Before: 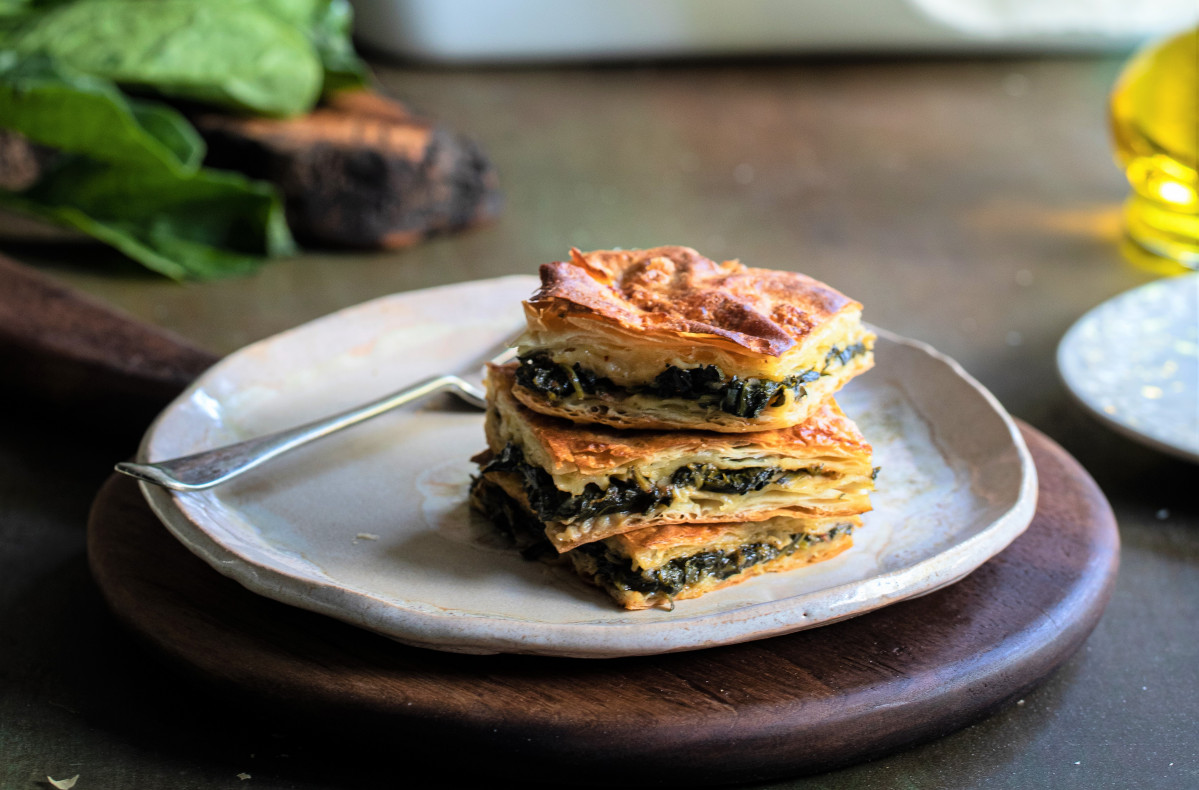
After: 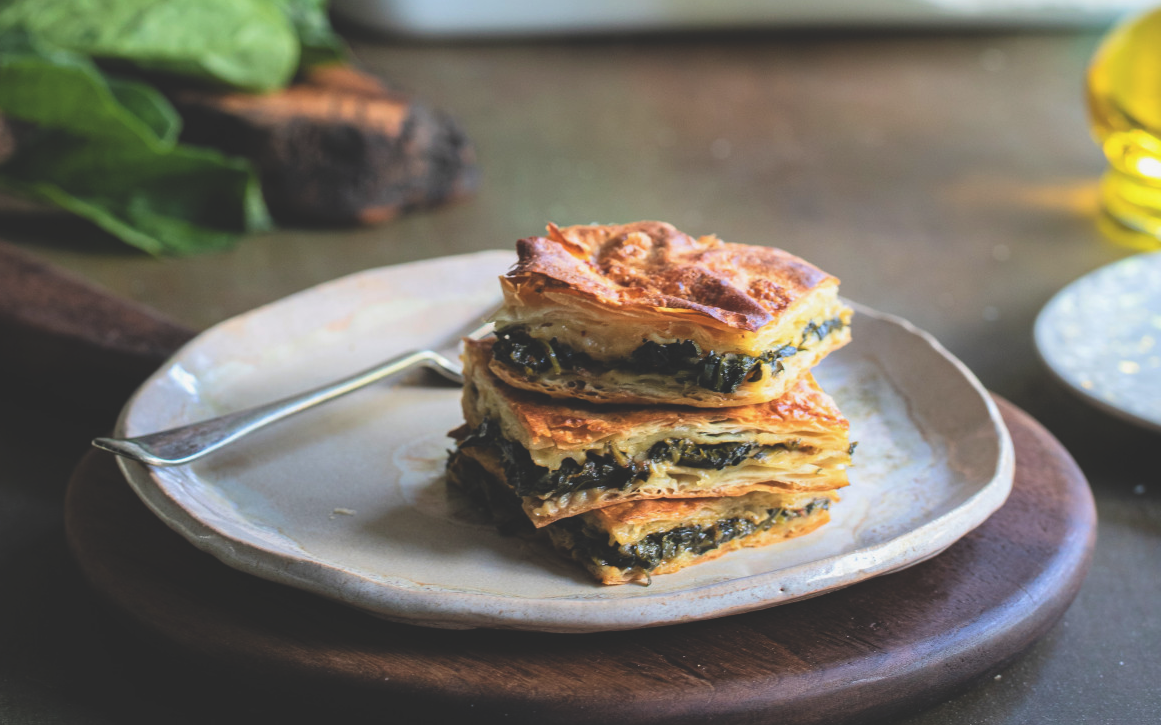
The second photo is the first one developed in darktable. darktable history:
exposure: black level correction -0.025, exposure -0.117 EV, compensate highlight preservation false
crop: left 1.964%, top 3.251%, right 1.122%, bottom 4.933%
